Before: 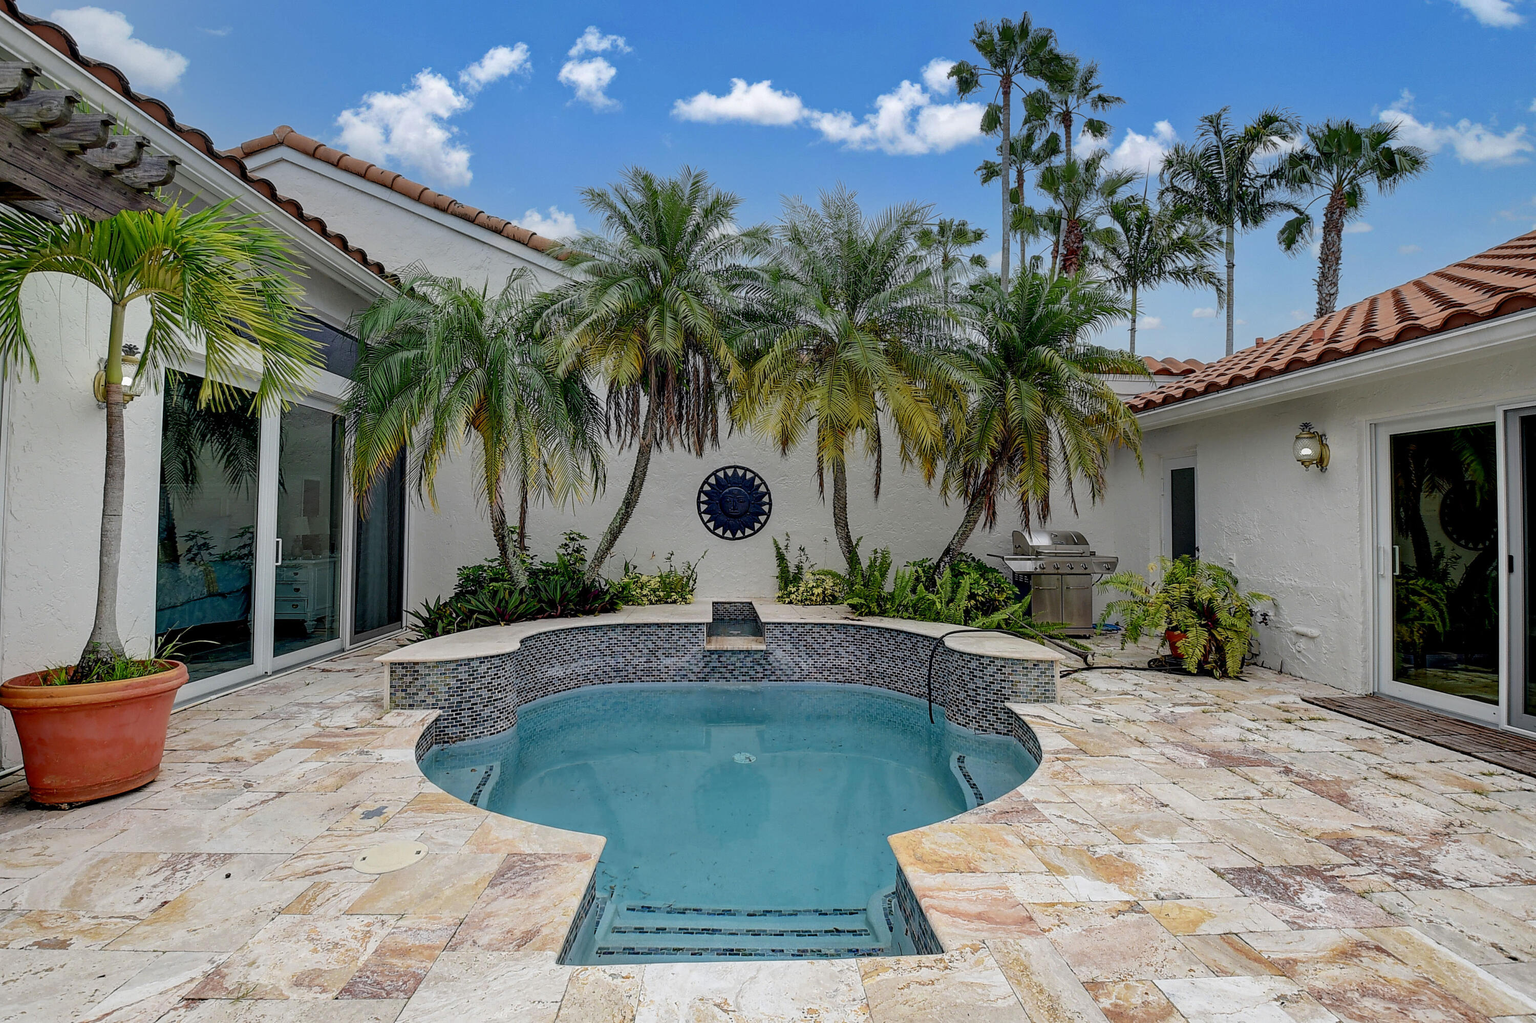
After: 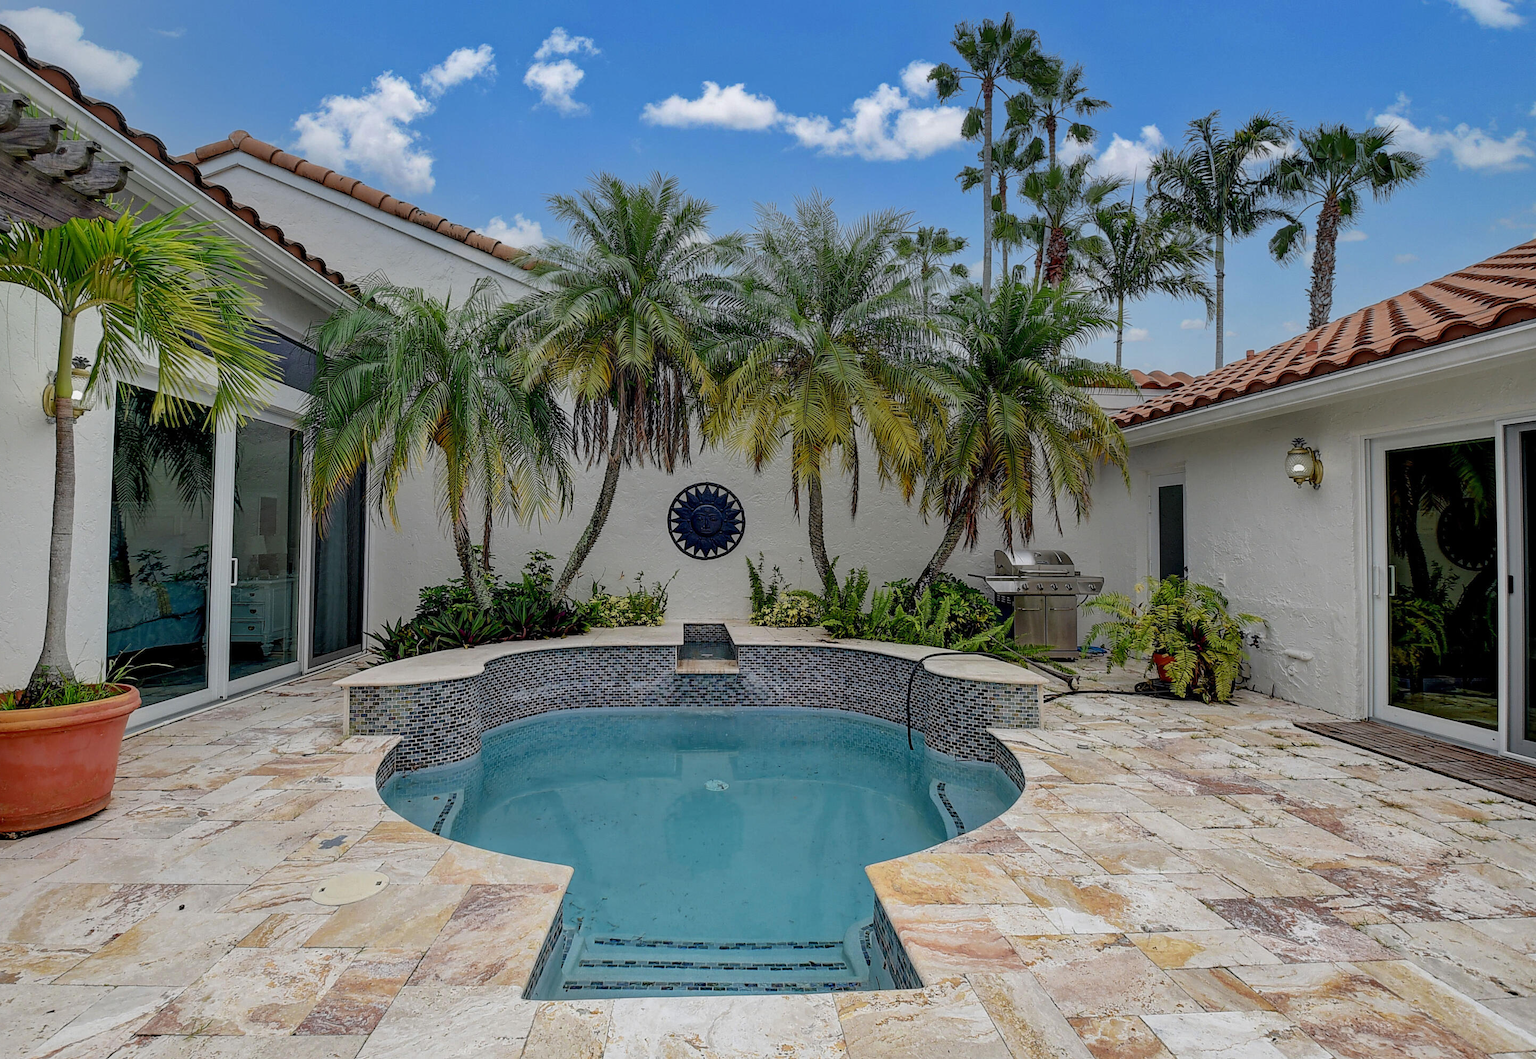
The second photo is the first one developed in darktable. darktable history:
shadows and highlights: shadows 25.38, white point adjustment -2.97, highlights -30.18
crop and rotate: left 3.463%
